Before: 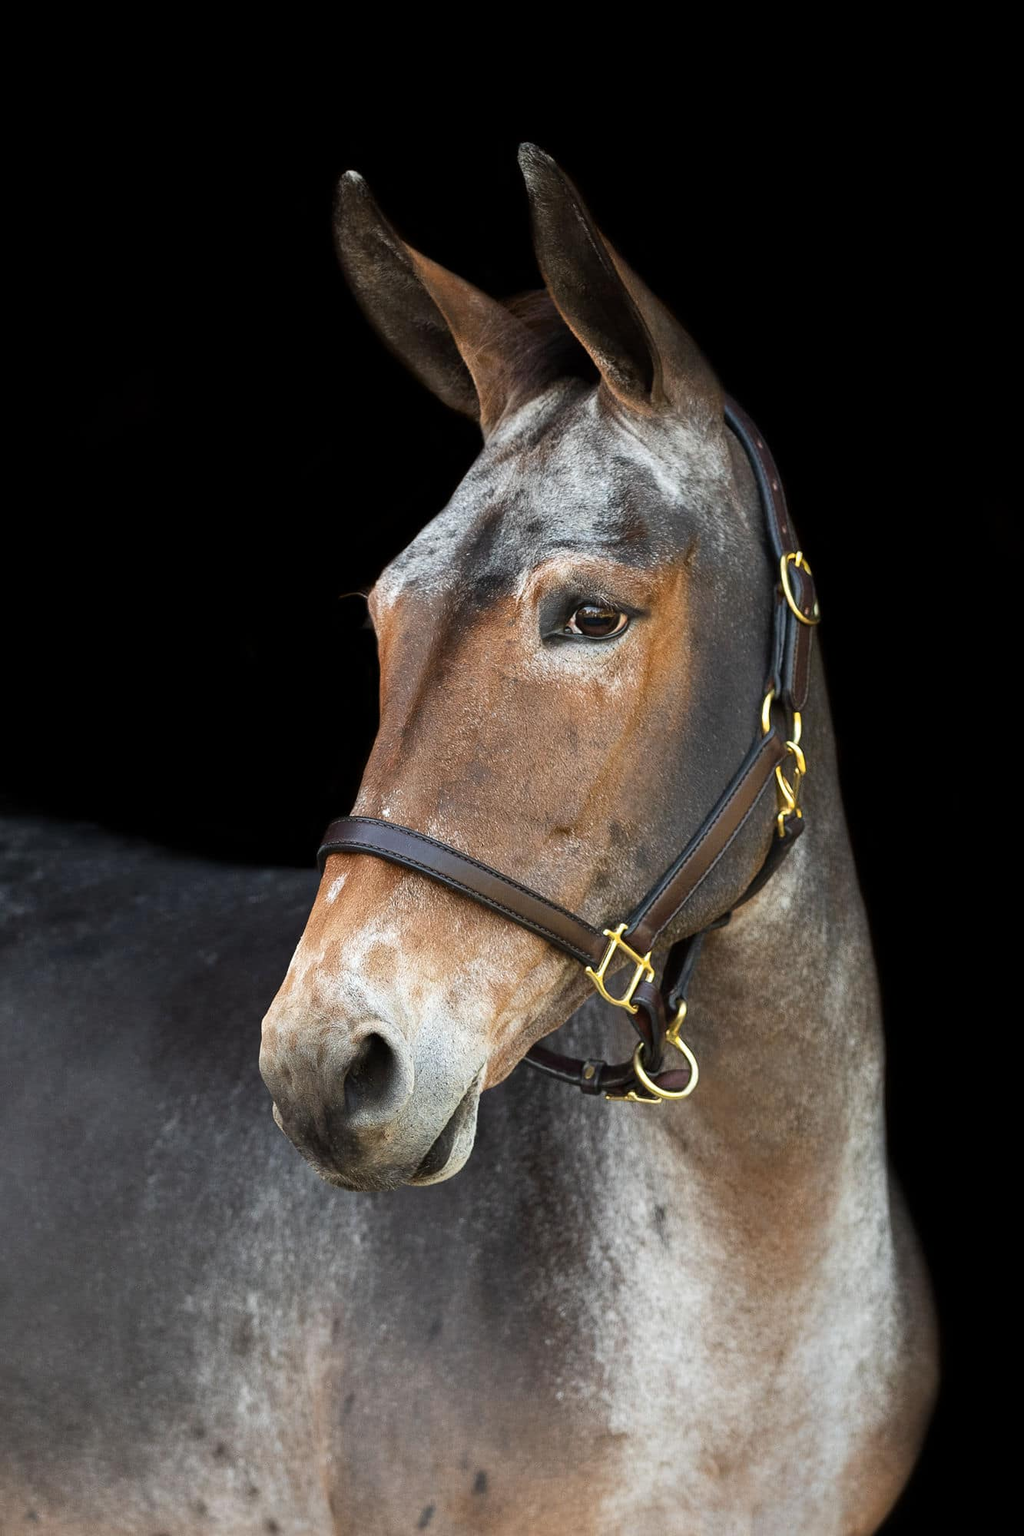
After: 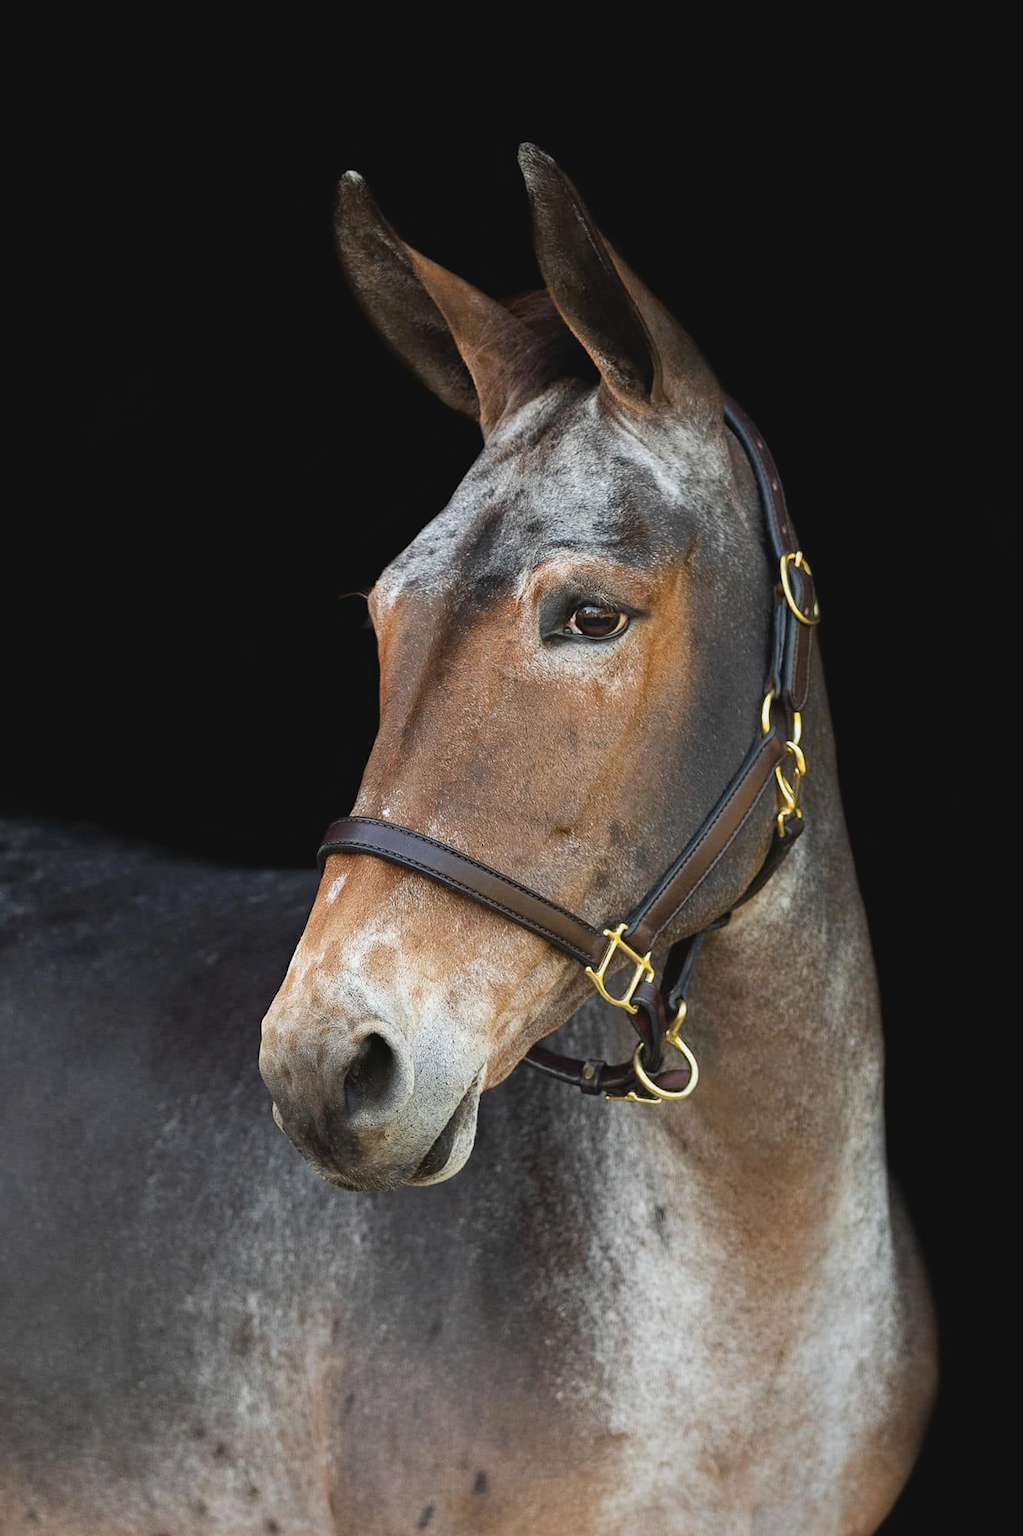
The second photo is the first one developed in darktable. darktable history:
haze removal: compatibility mode true, adaptive false
contrast brightness saturation: contrast -0.095, saturation -0.103
